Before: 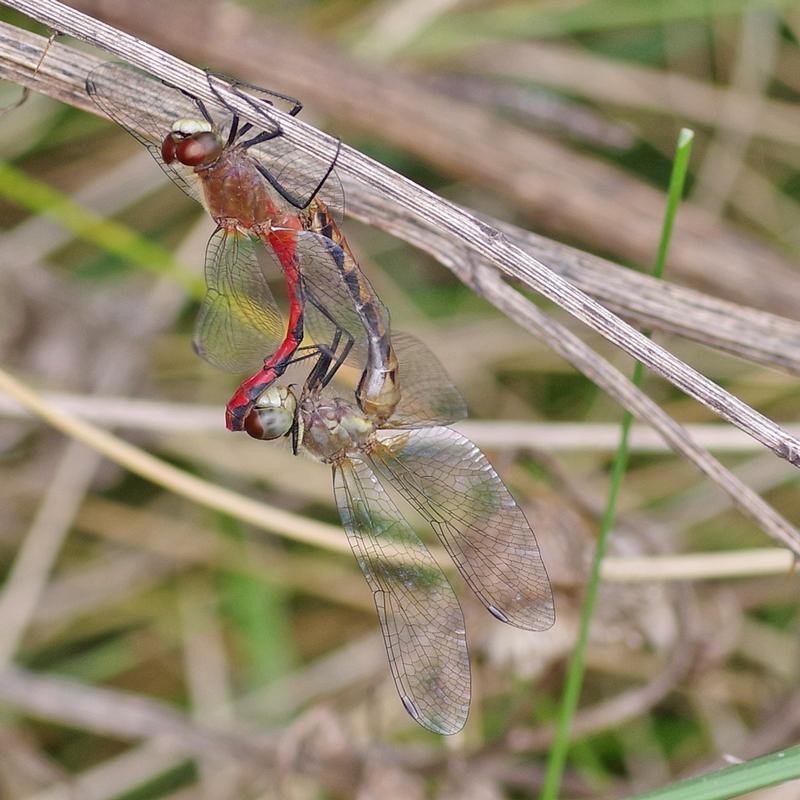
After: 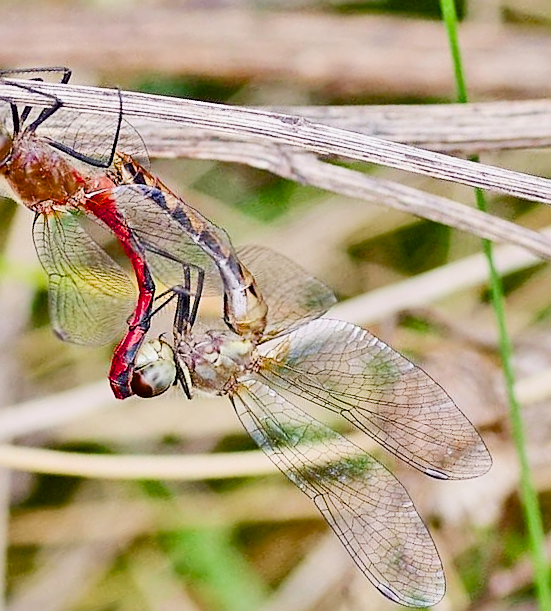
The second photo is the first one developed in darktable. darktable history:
exposure: black level correction 0, exposure 1 EV, compensate exposure bias true, compensate highlight preservation false
color balance rgb: perceptual saturation grading › global saturation 20%, perceptual saturation grading › highlights -24.773%, perceptual saturation grading › shadows 50.223%, saturation formula JzAzBz (2021)
crop and rotate: angle 21.12°, left 6.752%, right 4.178%, bottom 1.133%
sharpen: on, module defaults
filmic rgb: black relative exposure -7.65 EV, white relative exposure 4.56 EV, hardness 3.61, contrast 1.242
shadows and highlights: low approximation 0.01, soften with gaussian
